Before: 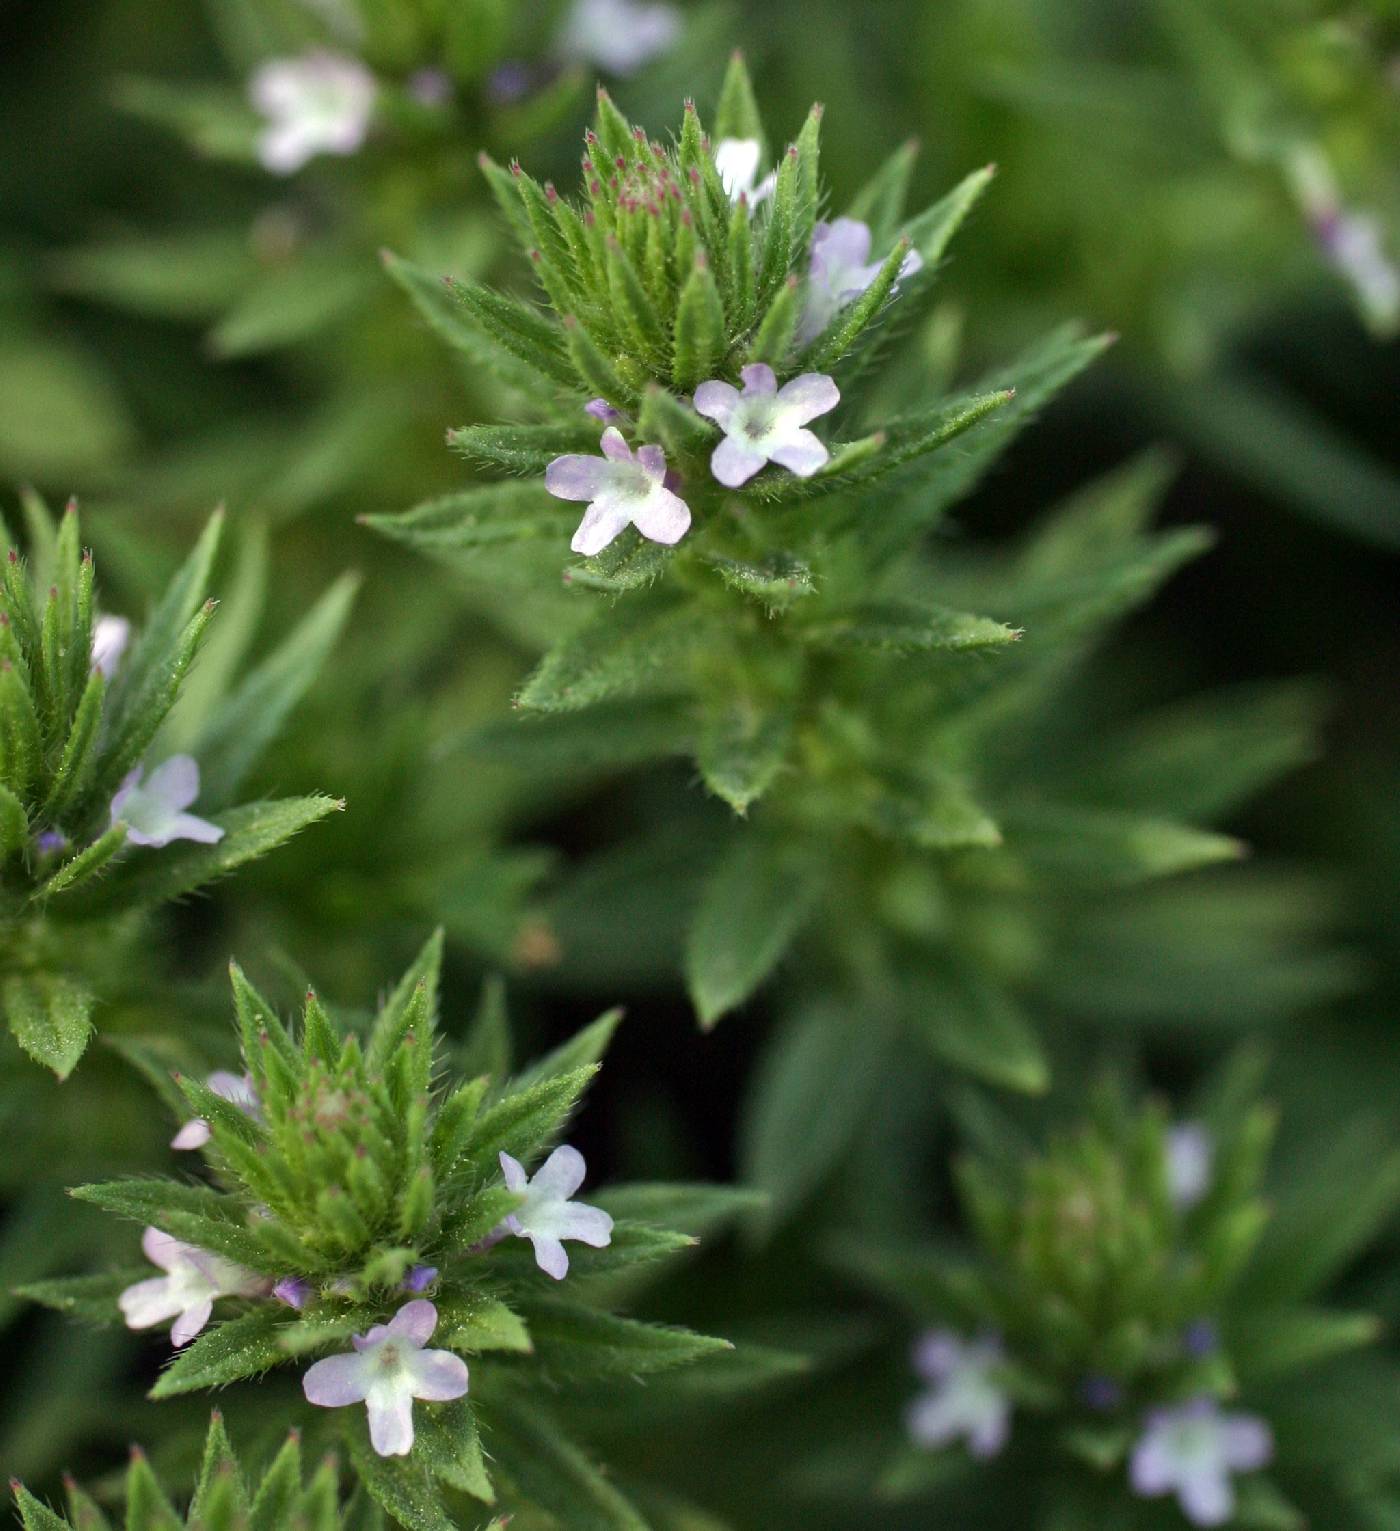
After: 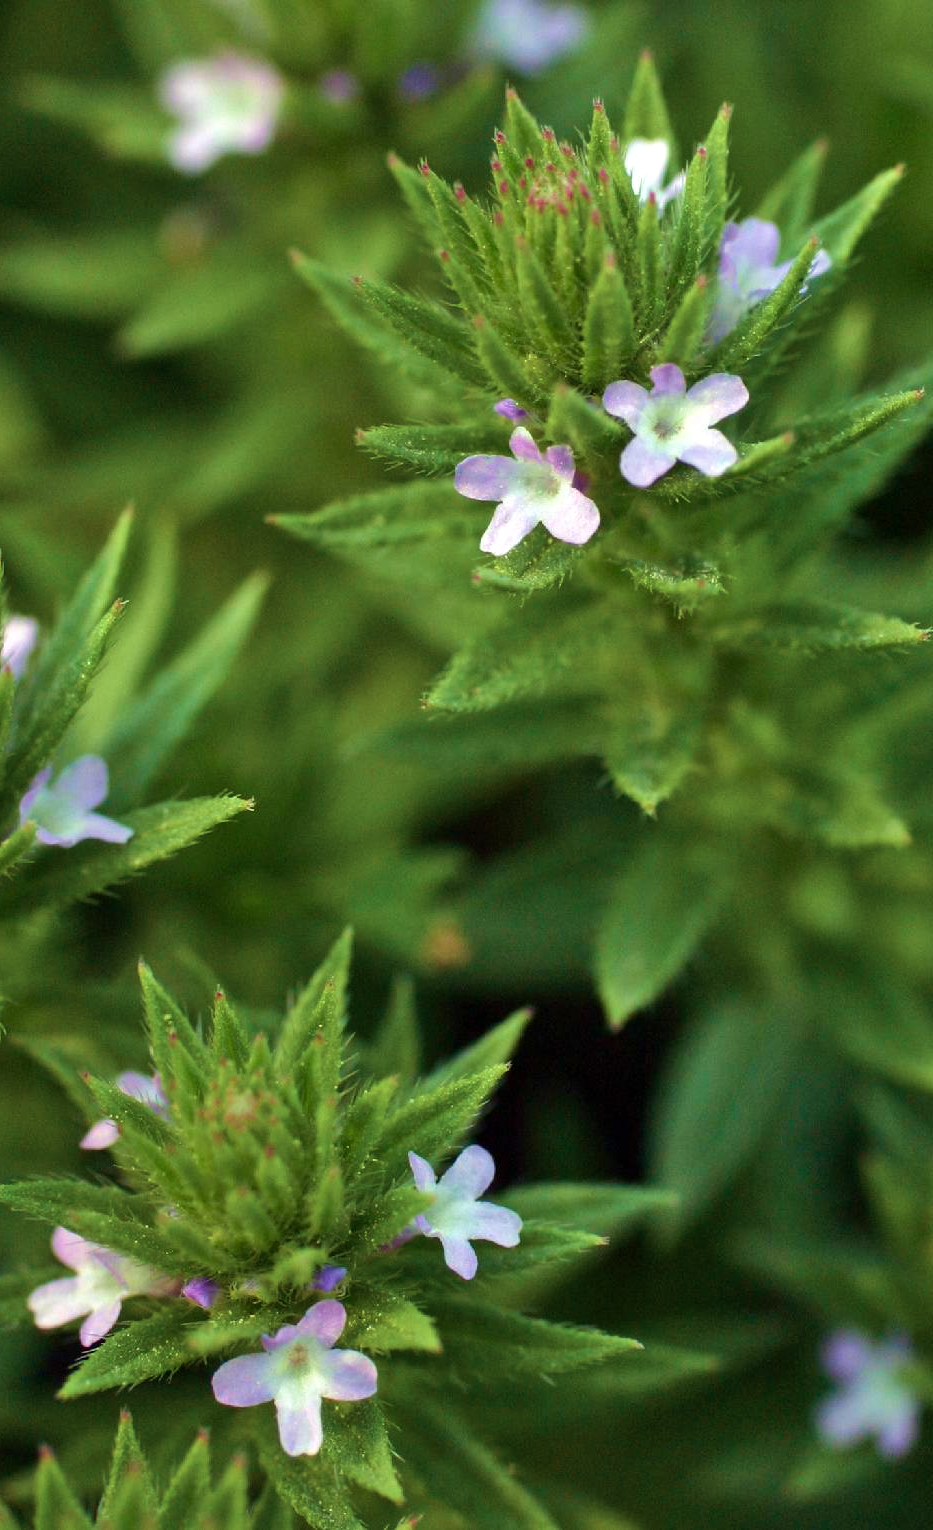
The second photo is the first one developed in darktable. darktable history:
crop and rotate: left 6.545%, right 26.756%
tone equalizer: on, module defaults
shadows and highlights: shadows 31.91, highlights -32.82, soften with gaussian
velvia: strength 74.5%
